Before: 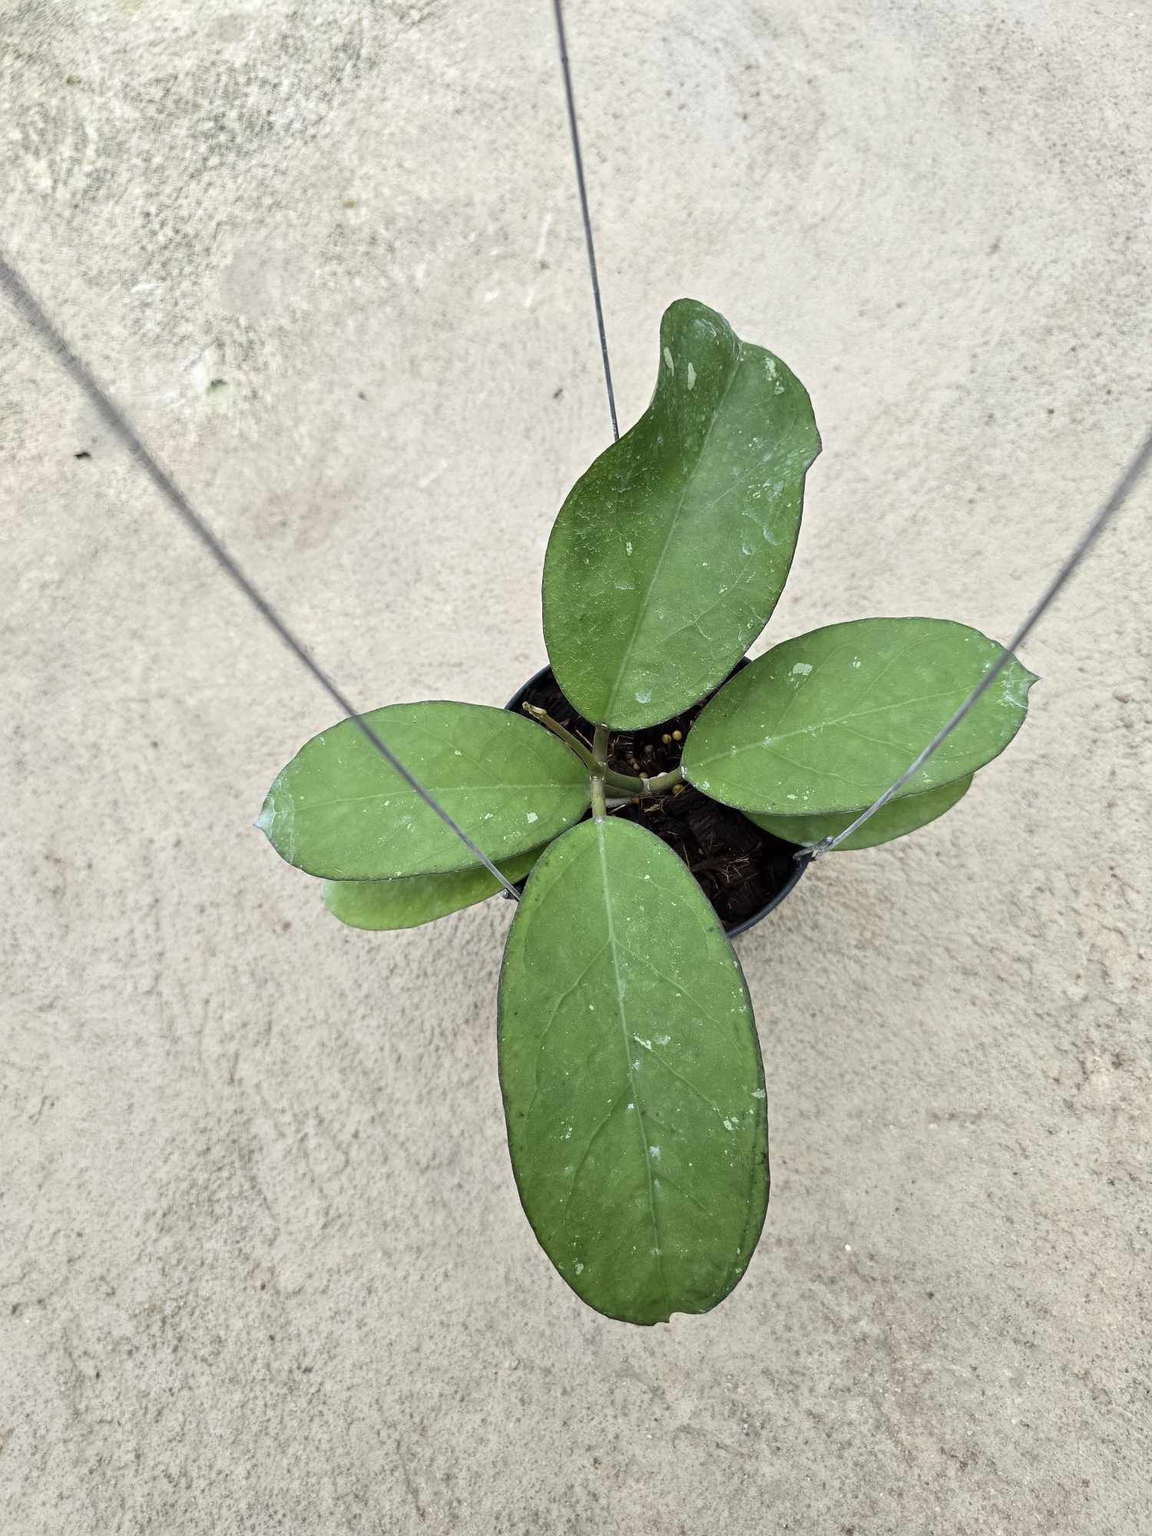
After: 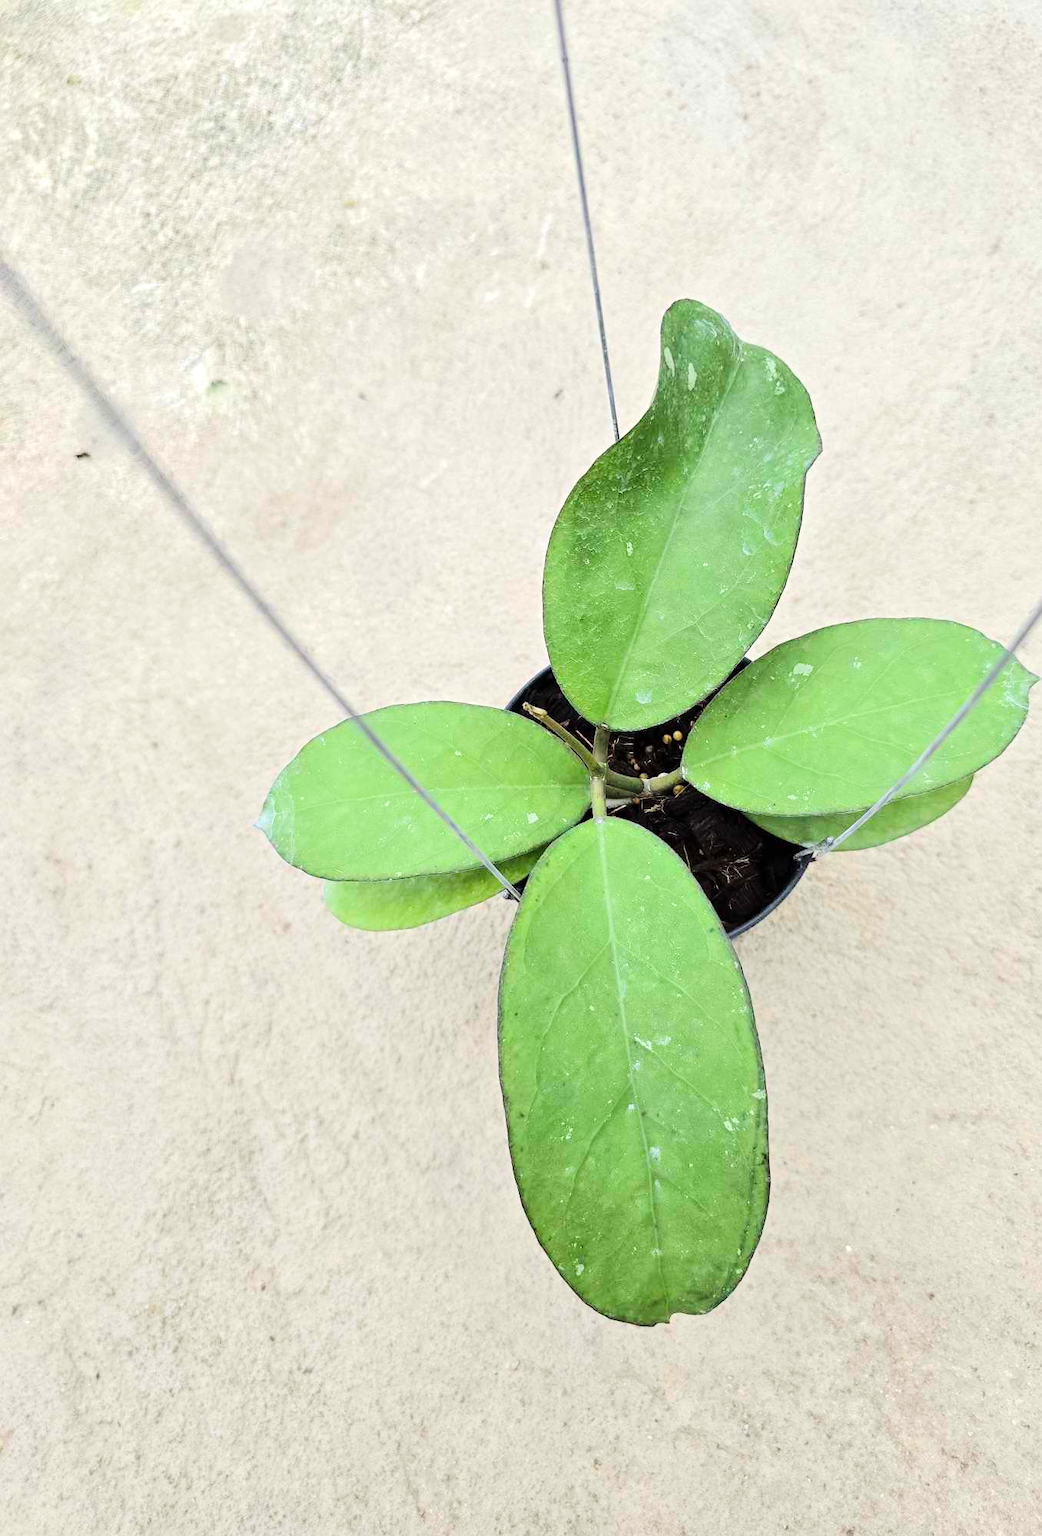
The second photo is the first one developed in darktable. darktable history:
tone equalizer: -7 EV 0.163 EV, -6 EV 0.572 EV, -5 EV 1.17 EV, -4 EV 1.33 EV, -3 EV 1.13 EV, -2 EV 0.6 EV, -1 EV 0.158 EV, edges refinement/feathering 500, mask exposure compensation -1.57 EV, preserve details no
base curve: curves: ch0 [(0, 0) (0.297, 0.298) (1, 1)], preserve colors none
crop: right 9.512%, bottom 0.042%
